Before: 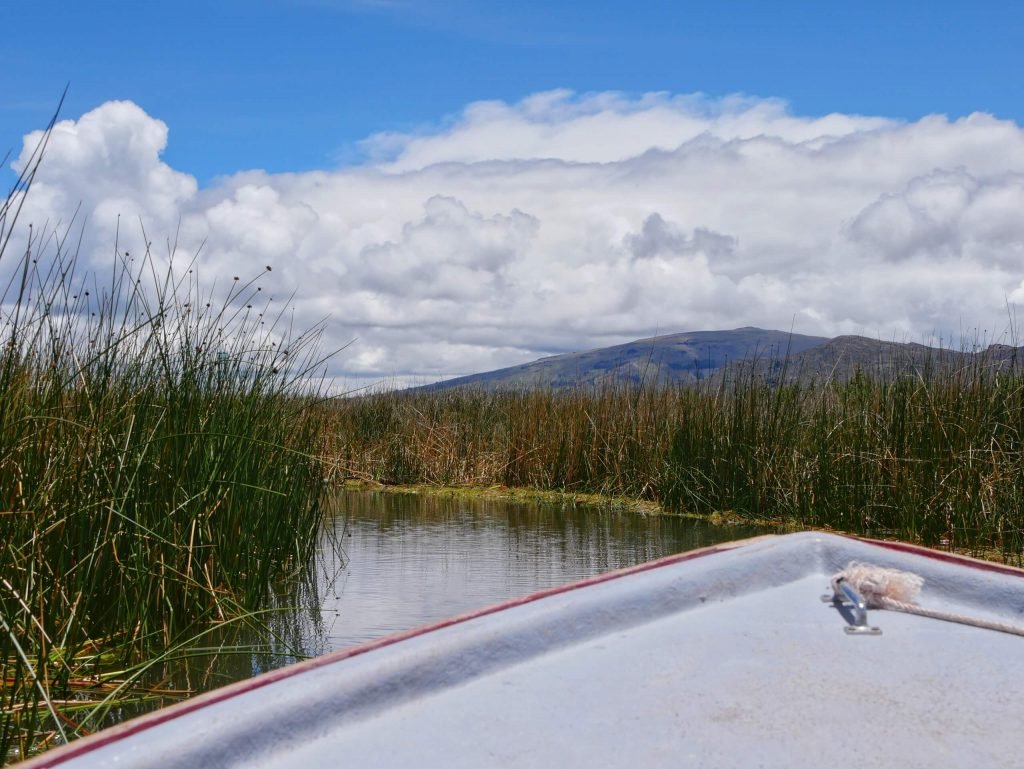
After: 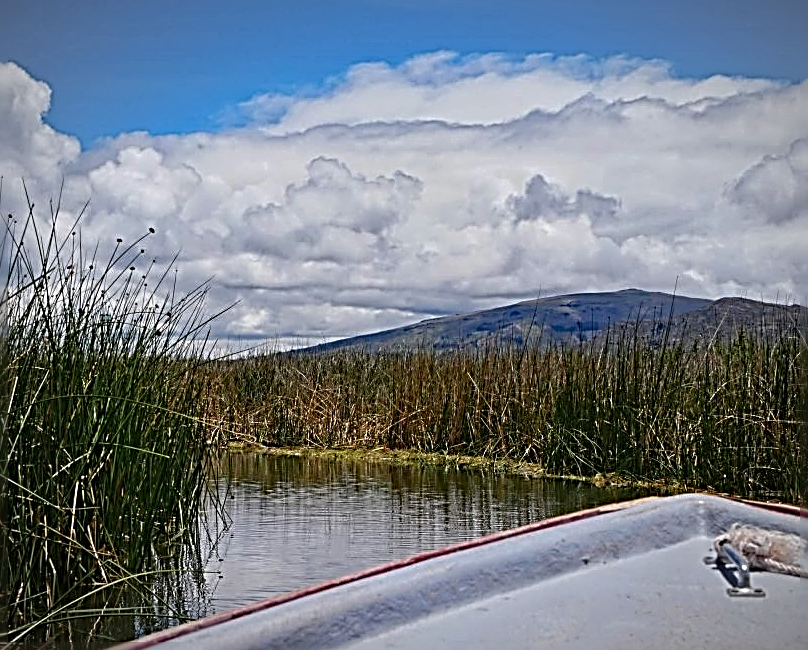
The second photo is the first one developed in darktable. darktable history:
vignetting: fall-off start 80.89%, fall-off radius 62%, automatic ratio true, width/height ratio 1.417
exposure: exposure -0.144 EV, compensate highlight preservation false
crop: left 11.459%, top 4.951%, right 9.559%, bottom 10.492%
sharpen: radius 3.173, amount 1.721
haze removal: strength 0.249, distance 0.245, compatibility mode true, adaptive false
